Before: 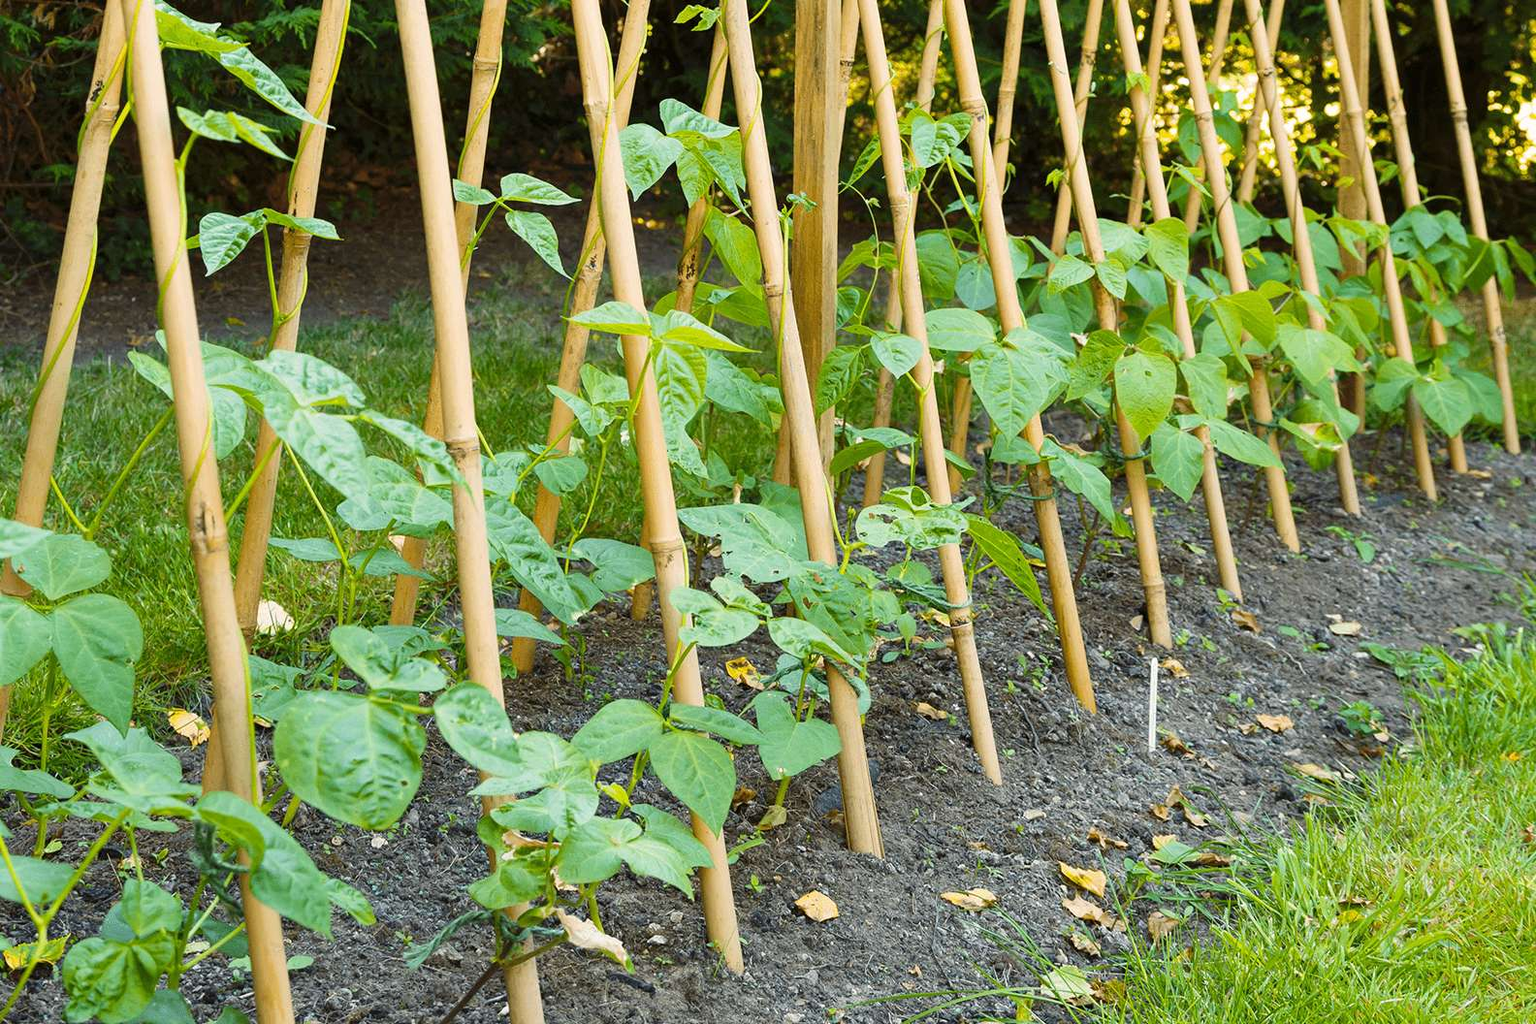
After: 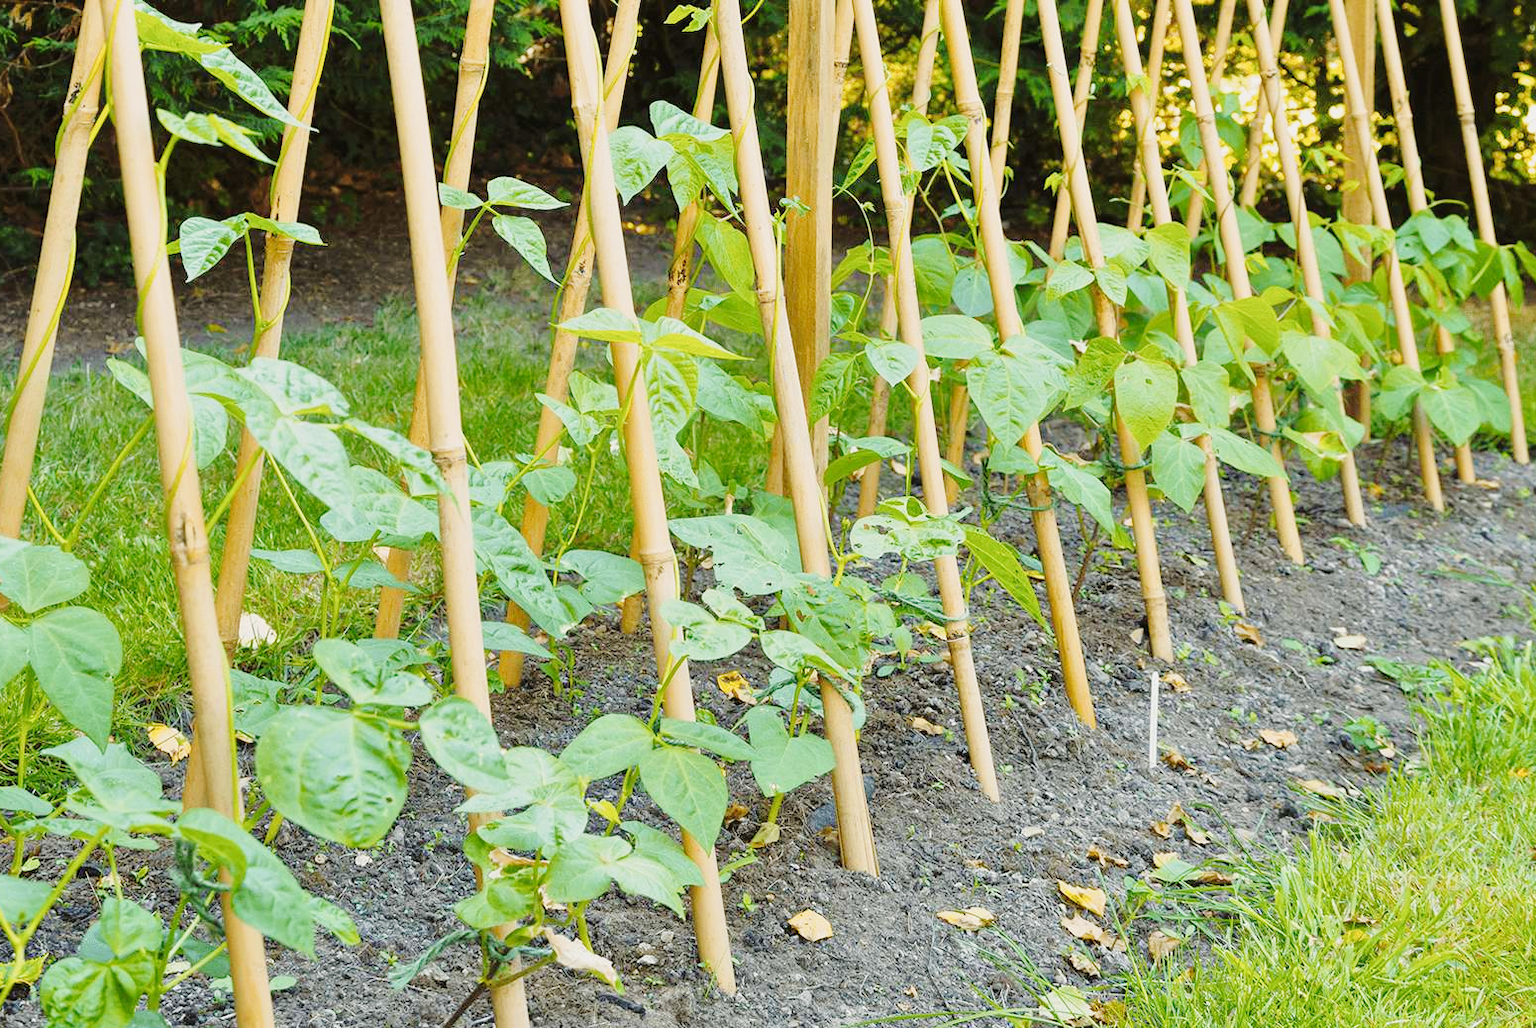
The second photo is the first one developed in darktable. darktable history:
tone curve: curves: ch0 [(0, 0.017) (0.239, 0.277) (0.508, 0.593) (0.826, 0.855) (1, 0.945)]; ch1 [(0, 0) (0.401, 0.42) (0.442, 0.47) (0.492, 0.498) (0.511, 0.504) (0.555, 0.586) (0.681, 0.739) (1, 1)]; ch2 [(0, 0) (0.411, 0.433) (0.5, 0.504) (0.545, 0.574) (1, 1)], preserve colors none
tone equalizer: -8 EV 0.017 EV, -7 EV -0.036 EV, -6 EV 0.02 EV, -5 EV 0.05 EV, -4 EV 0.27 EV, -3 EV 0.67 EV, -2 EV 0.557 EV, -1 EV 0.171 EV, +0 EV 0.043 EV
crop and rotate: left 1.561%, right 0.511%, bottom 1.564%
